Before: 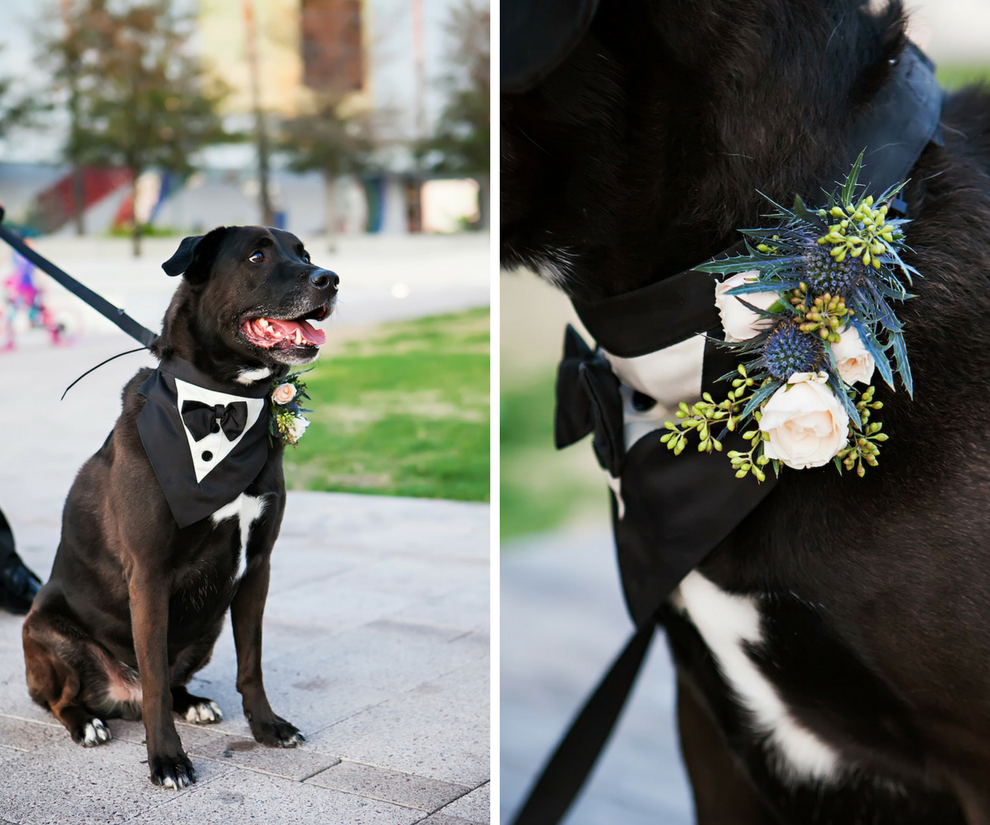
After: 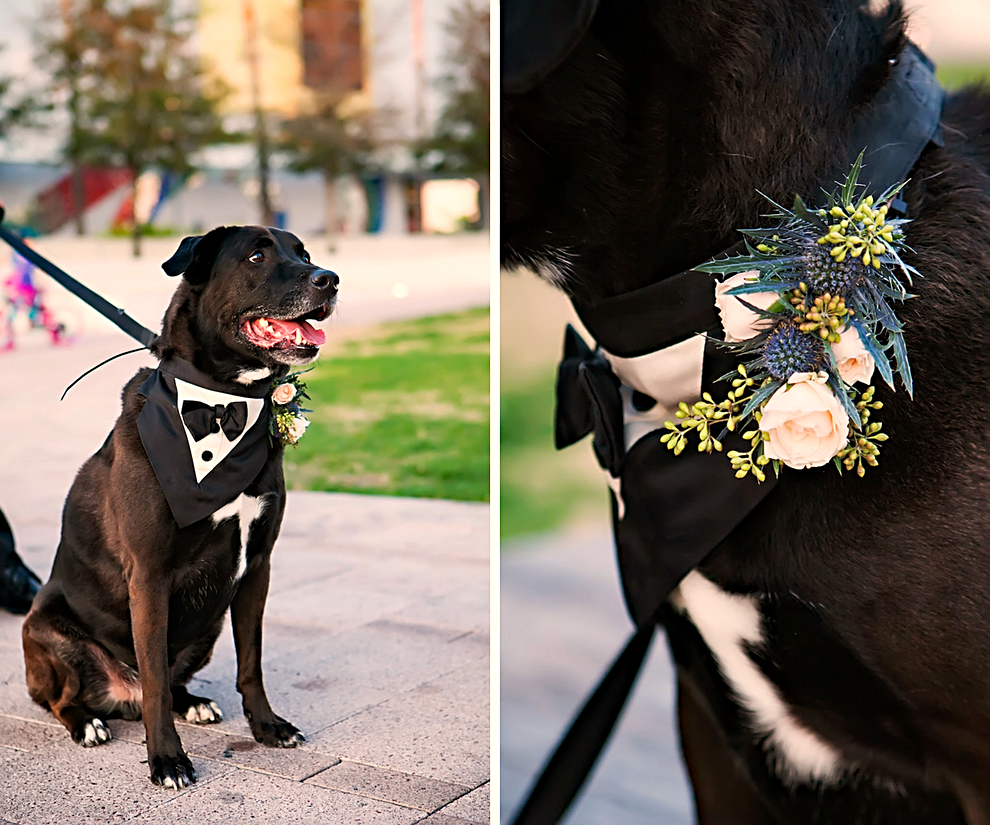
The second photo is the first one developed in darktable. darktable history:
haze removal: strength 0.29, distance 0.25, compatibility mode true, adaptive false
white balance: red 1.127, blue 0.943
sharpen: on, module defaults
